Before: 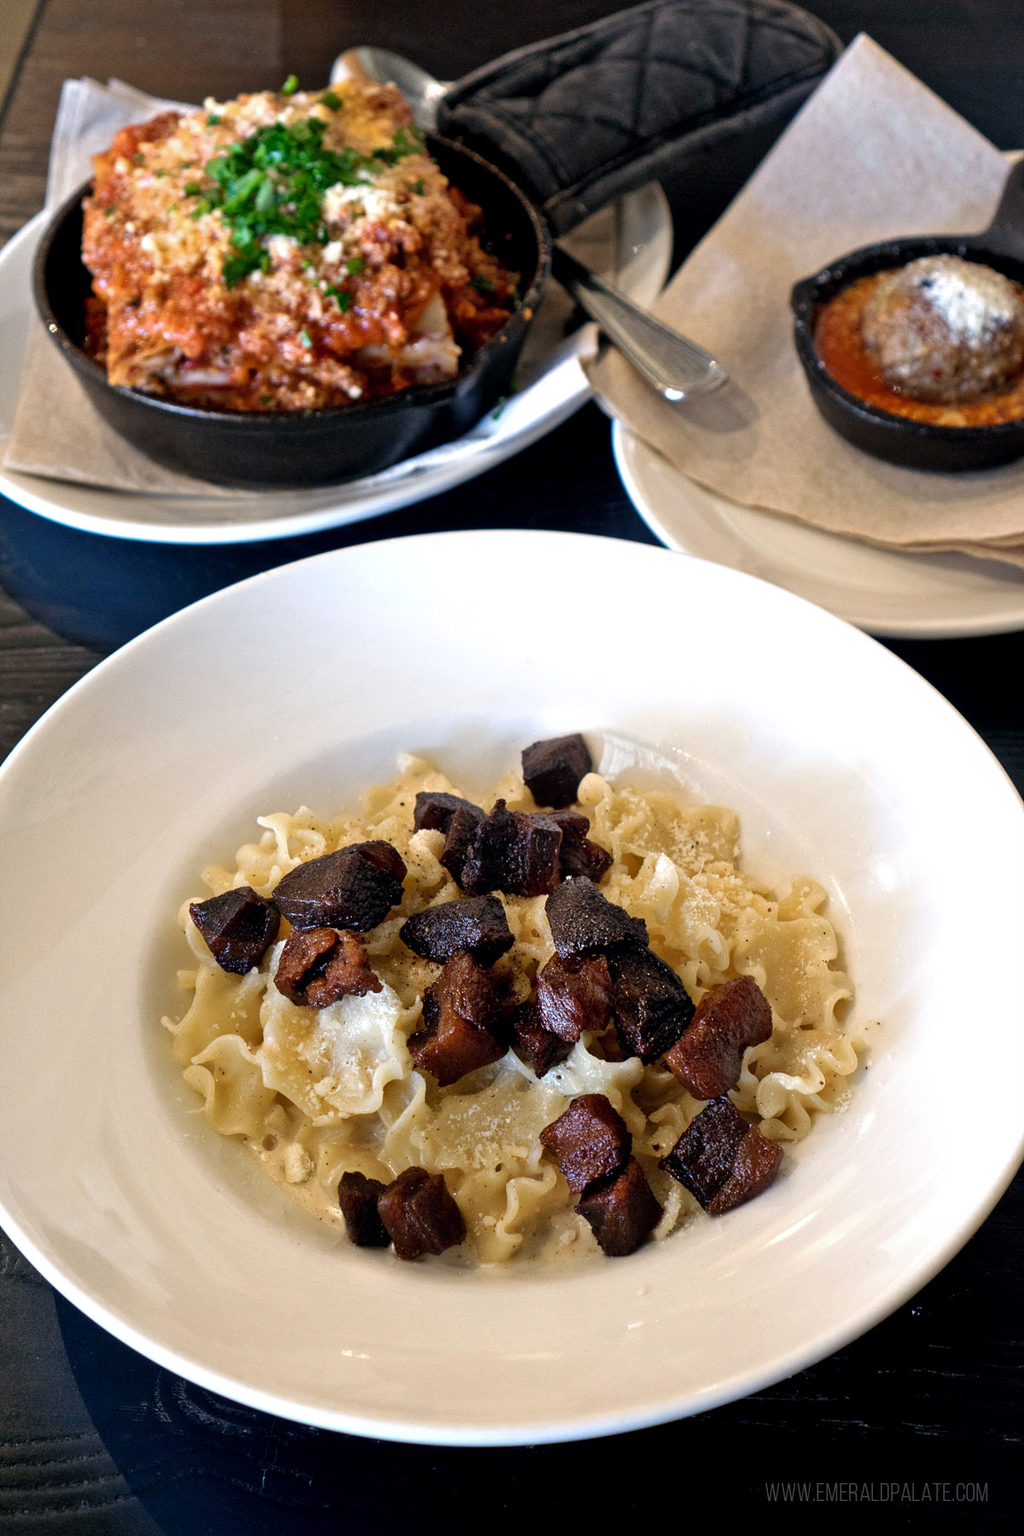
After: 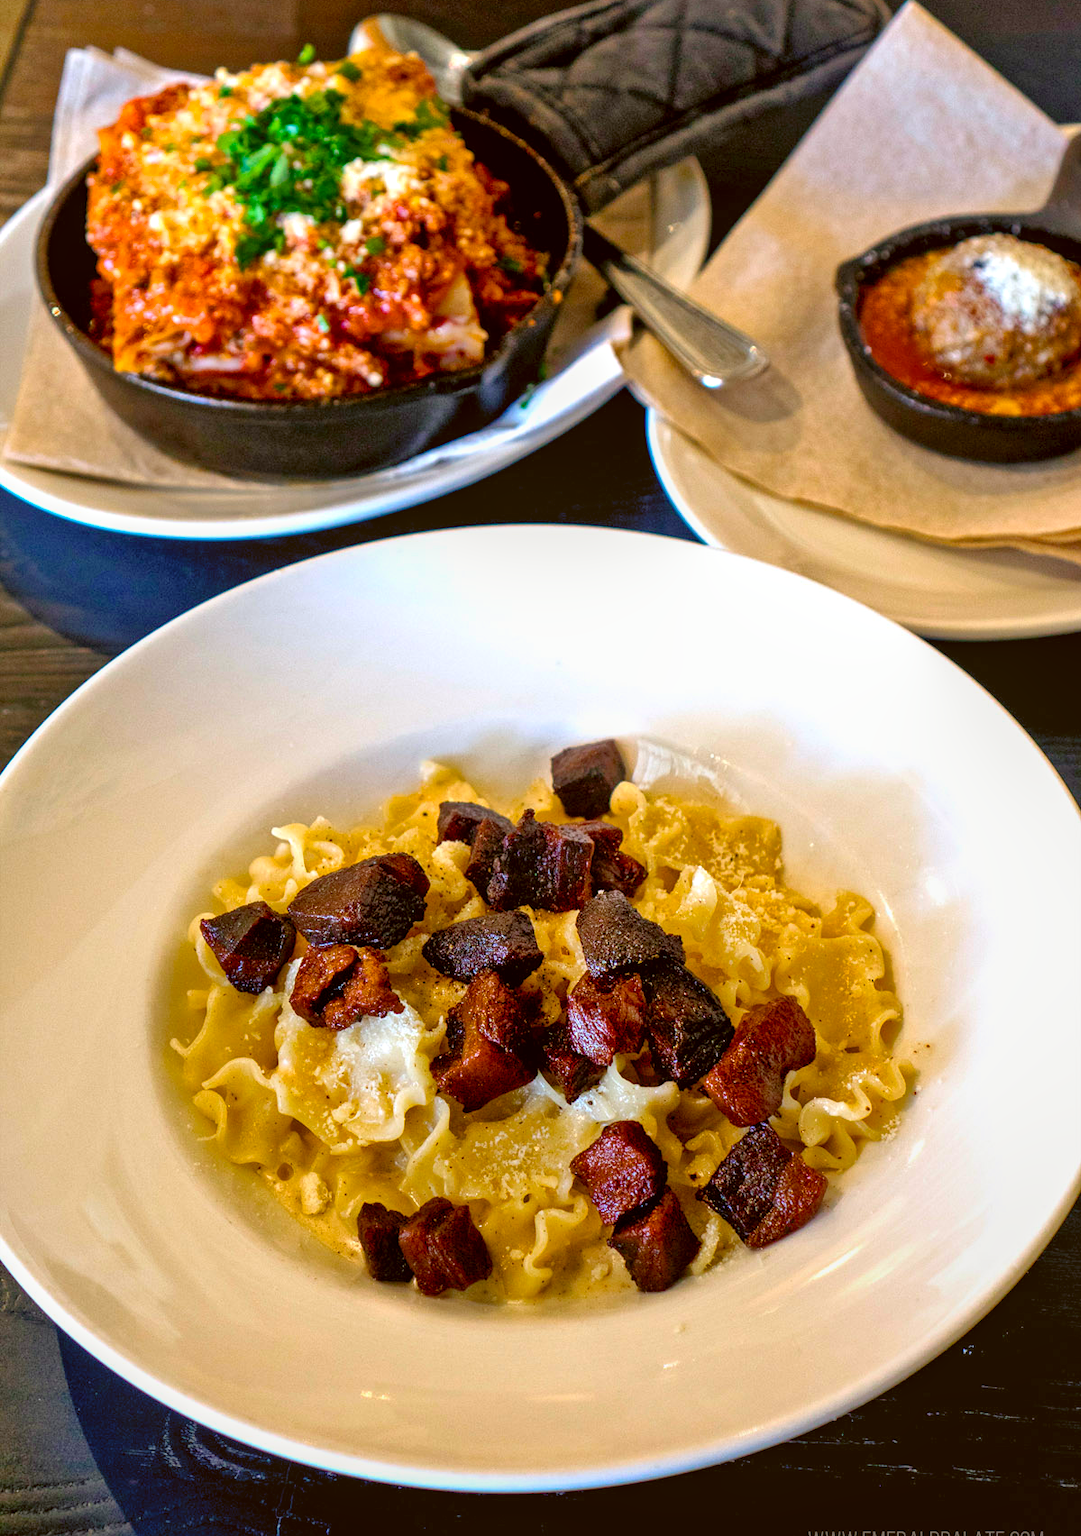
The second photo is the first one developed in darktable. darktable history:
color balance rgb: perceptual saturation grading › global saturation 36.687%, perceptual saturation grading › shadows 34.775%
contrast brightness saturation: contrast 0.196, brightness 0.145, saturation 0.141
tone equalizer: on, module defaults
local contrast: on, module defaults
color correction: highlights a* -0.444, highlights b* 0.179, shadows a* 4.77, shadows b* 20.64
crop and rotate: top 2.188%, bottom 3.098%
shadows and highlights: on, module defaults
